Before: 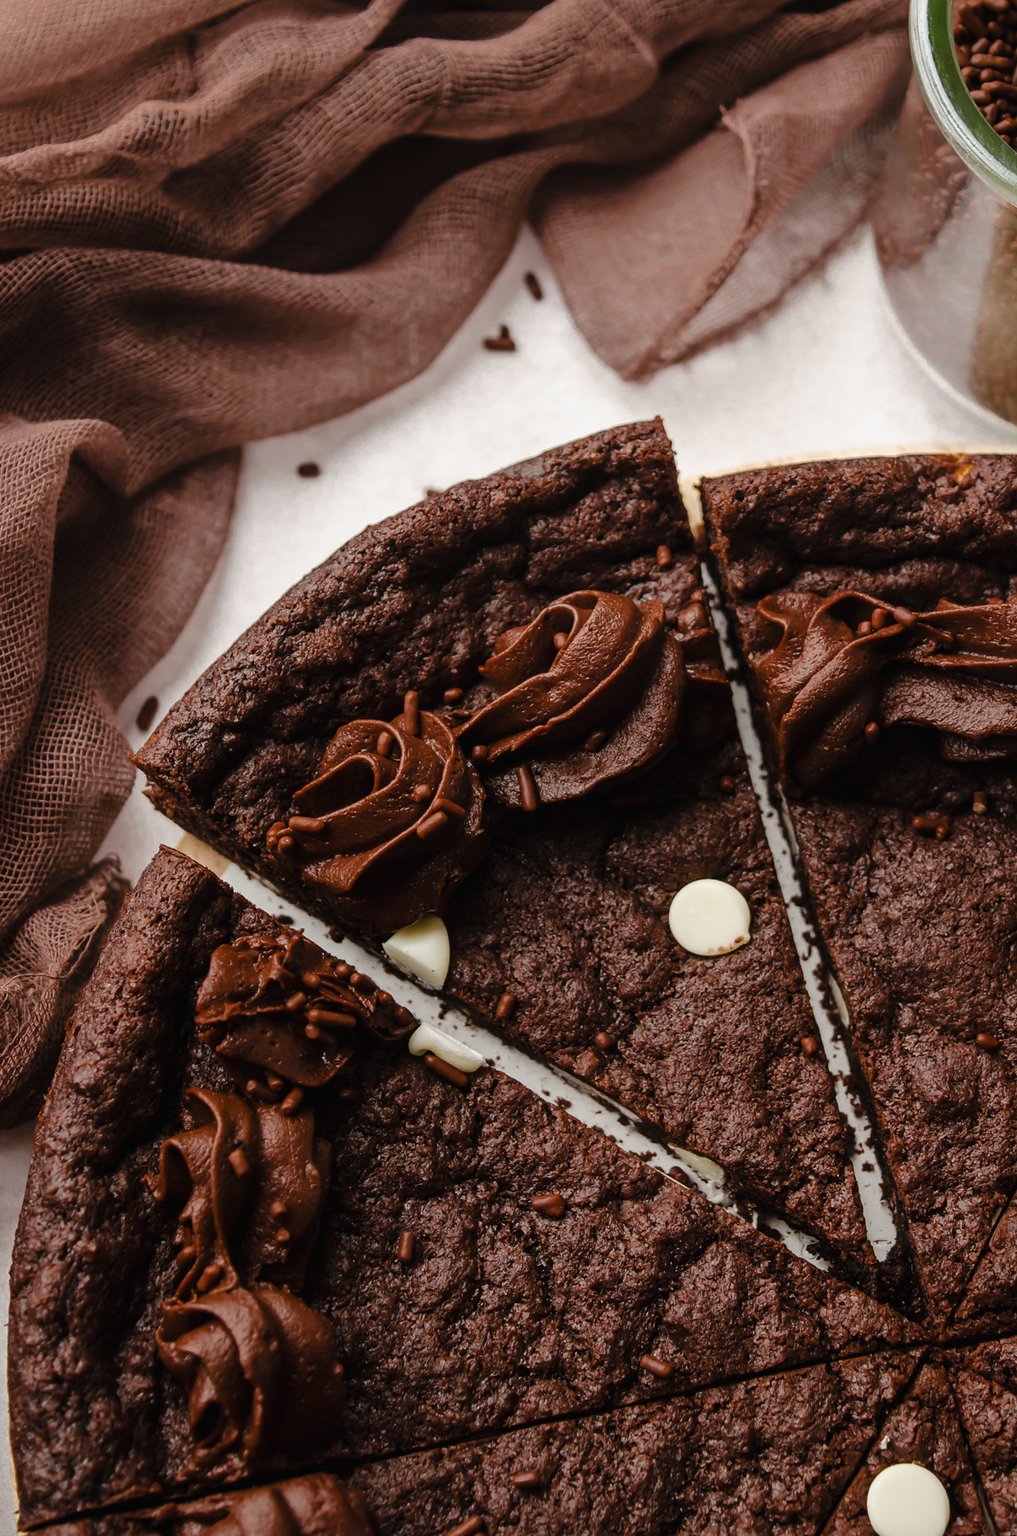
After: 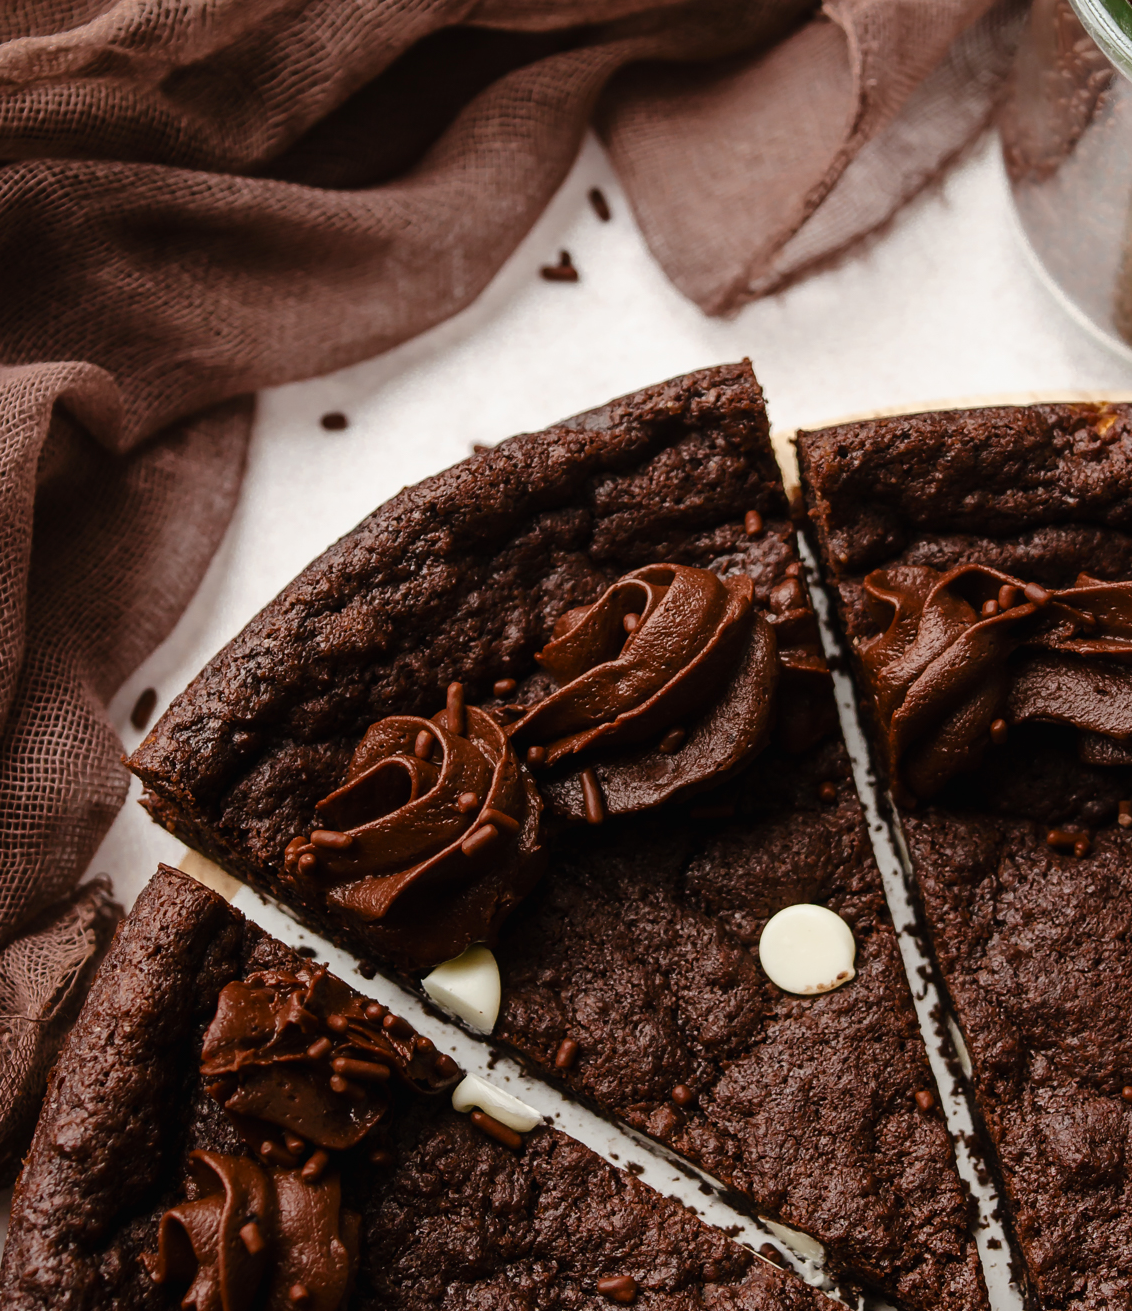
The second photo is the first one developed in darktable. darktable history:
contrast brightness saturation: contrast 0.139
crop: left 2.573%, top 7.388%, right 3.056%, bottom 20.226%
